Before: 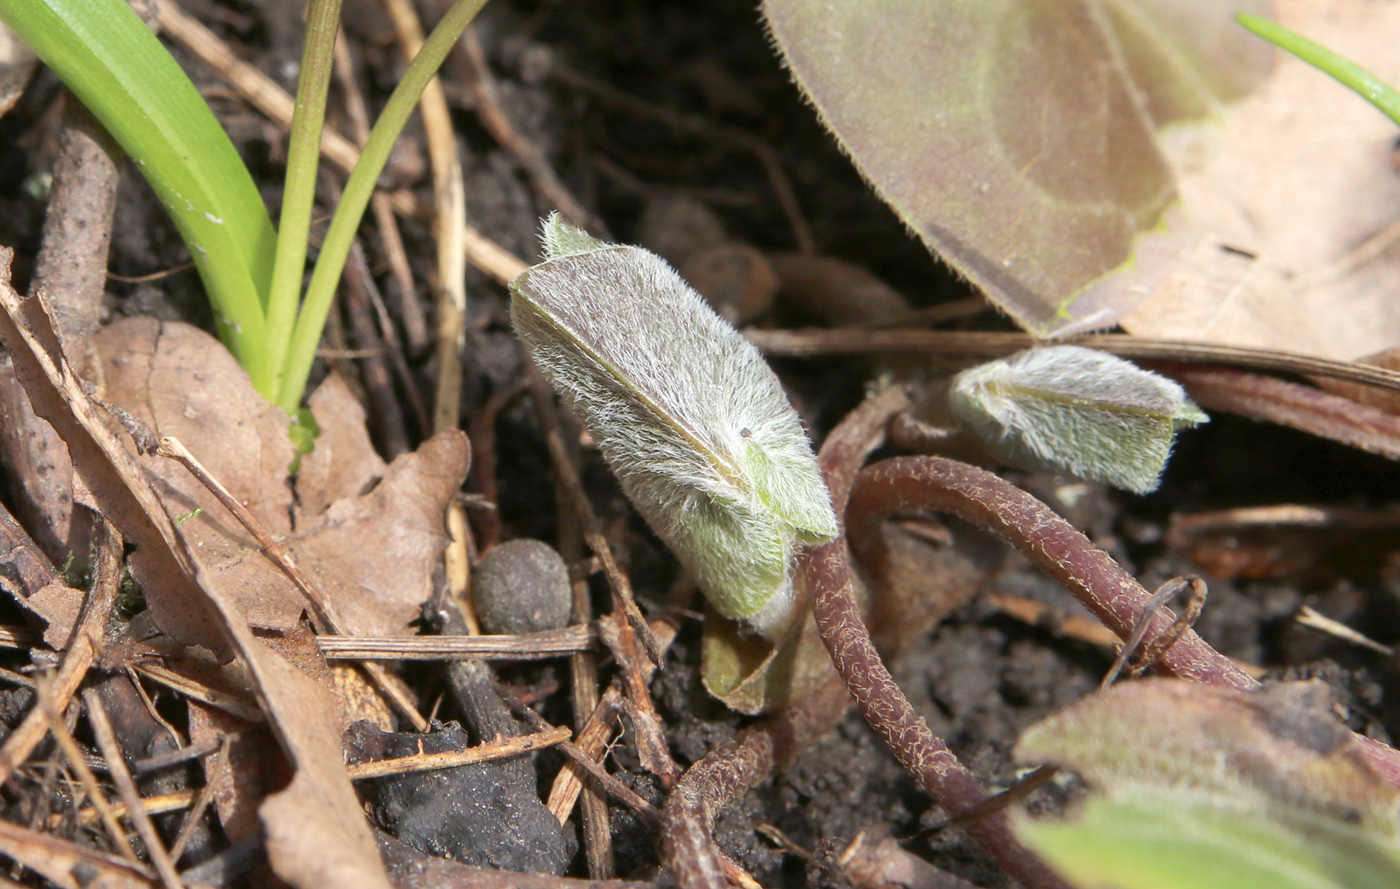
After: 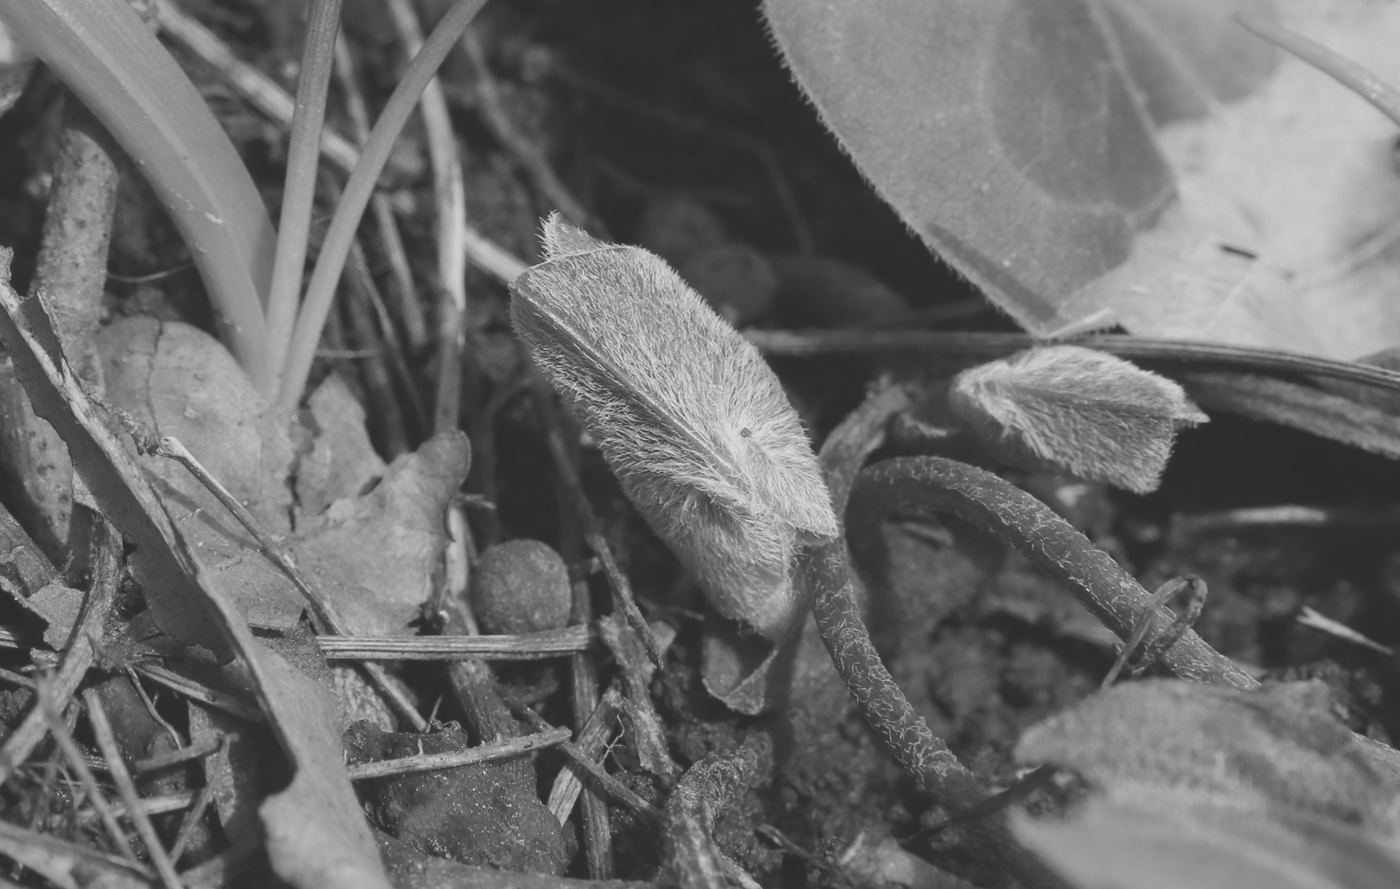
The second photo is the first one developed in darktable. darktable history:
exposure: black level correction -0.035, exposure -0.497 EV, compensate highlight preservation false
color calibration: output gray [0.28, 0.41, 0.31, 0], x 0.356, y 0.369, temperature 4683.98 K
